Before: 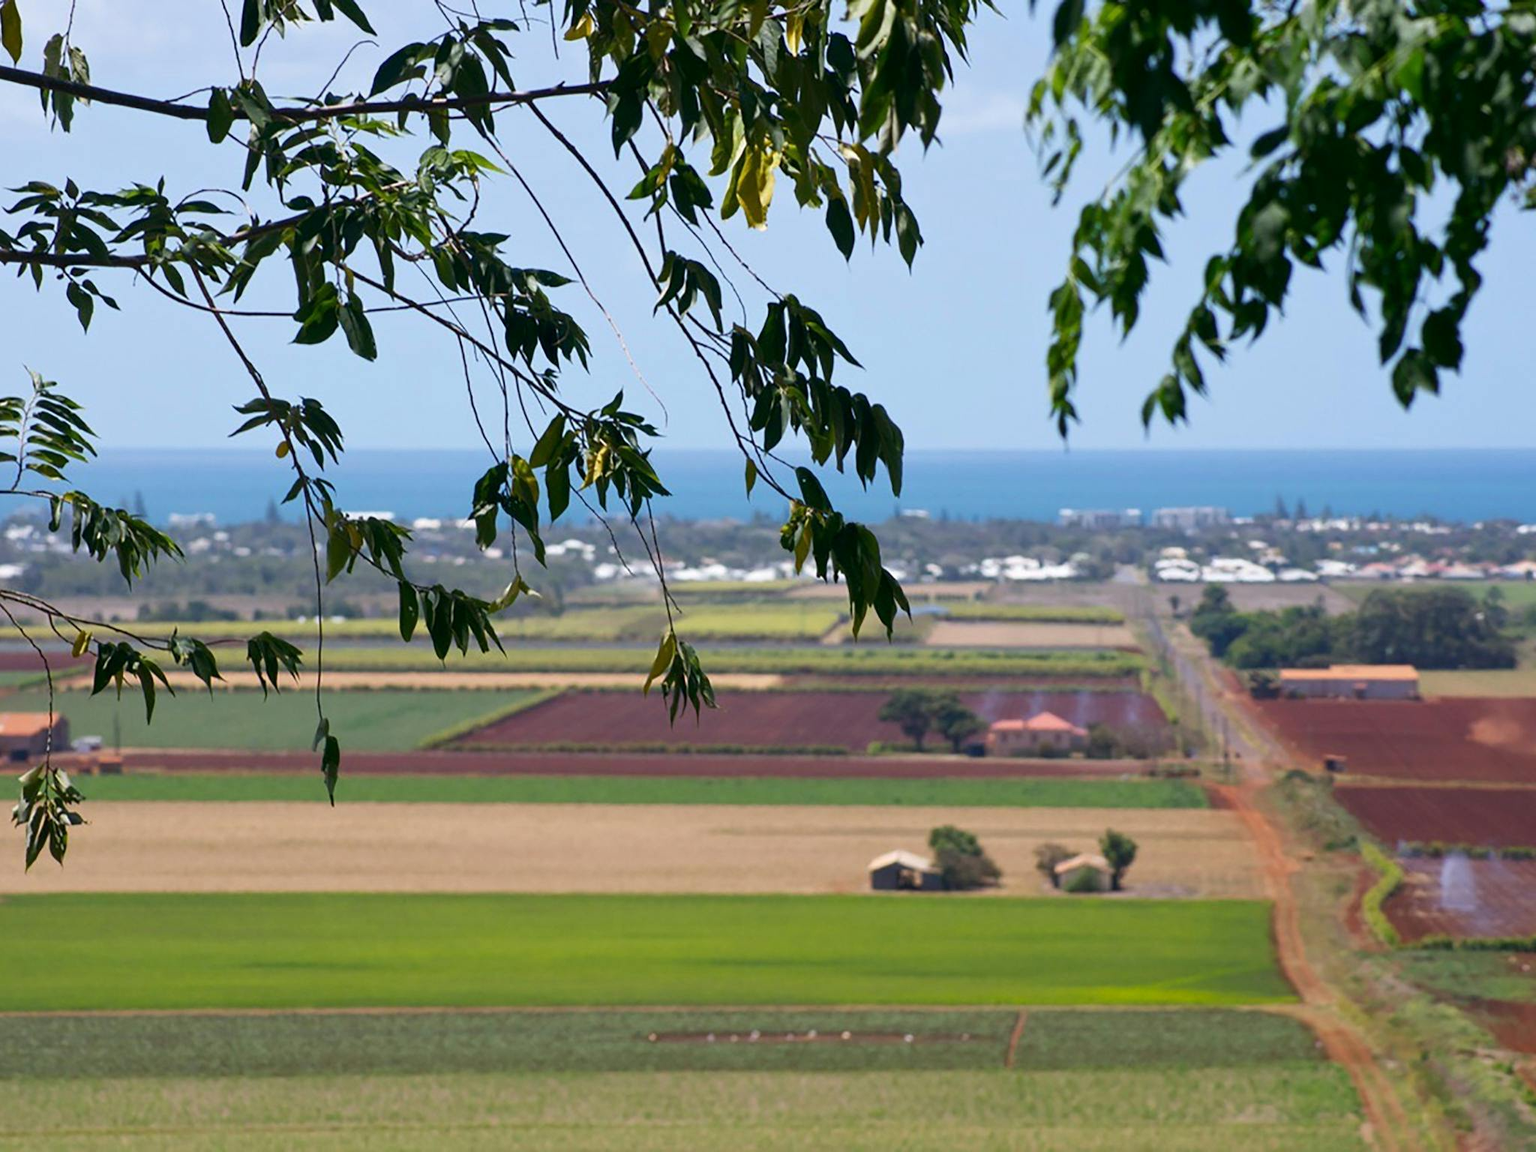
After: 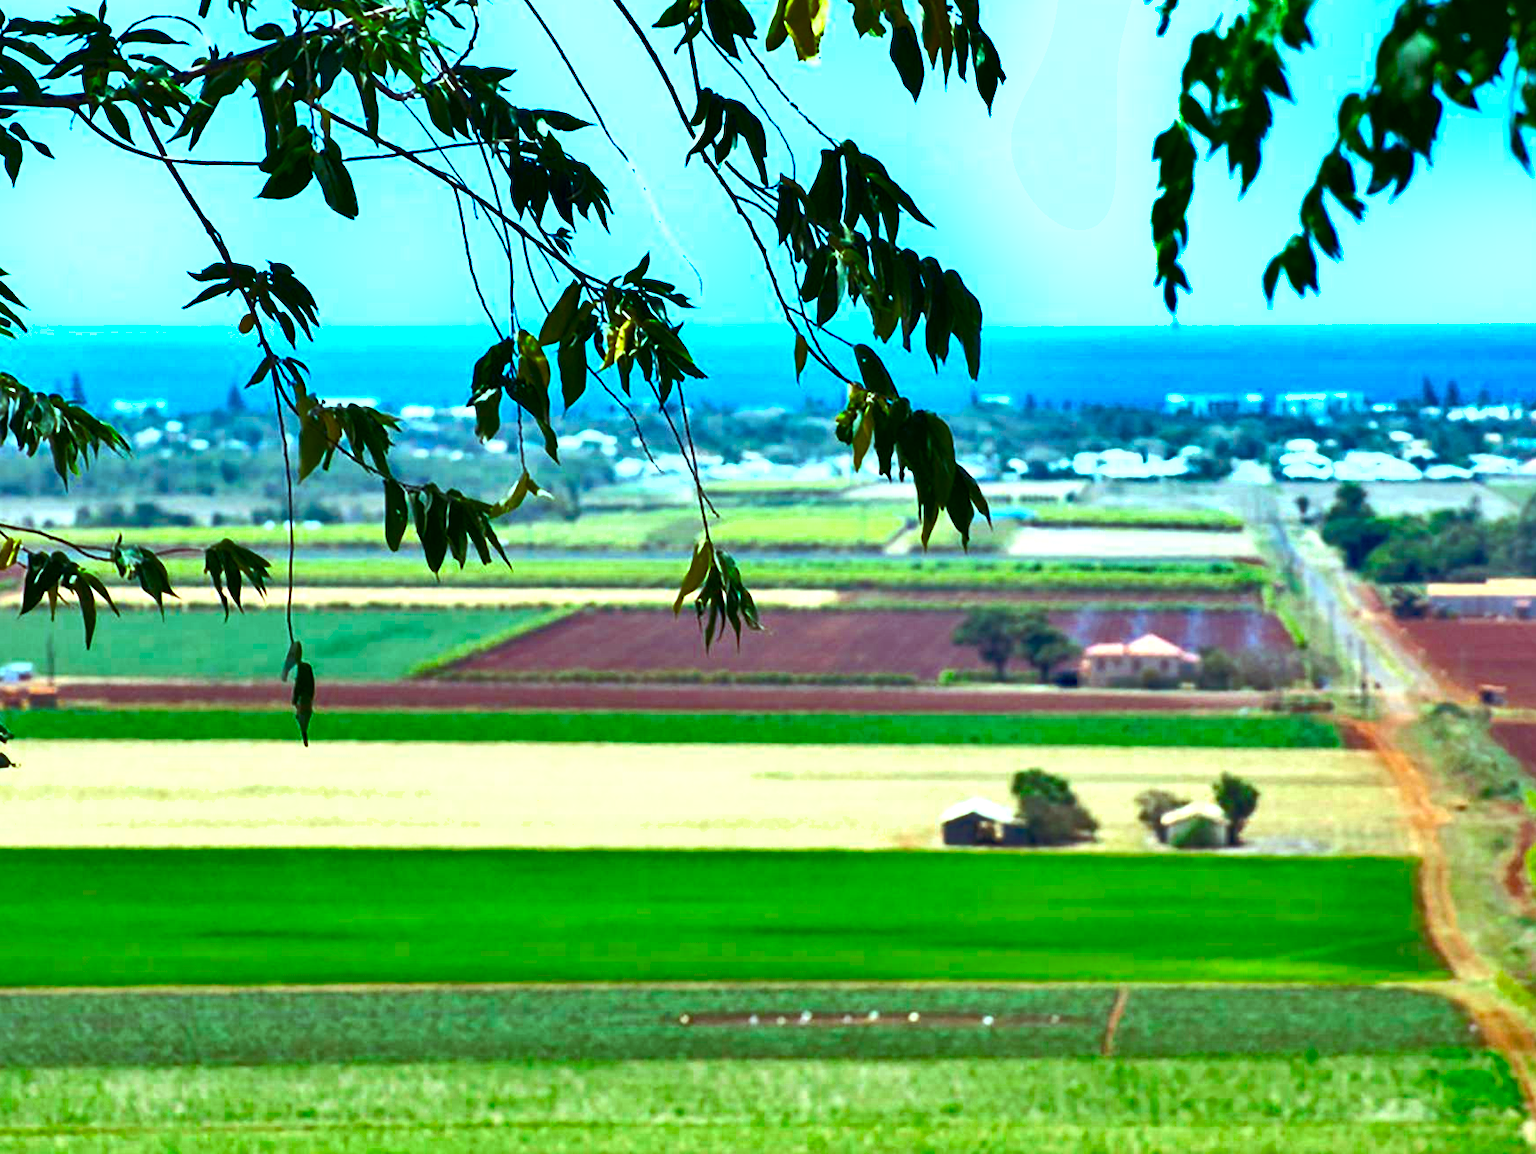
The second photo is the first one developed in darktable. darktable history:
exposure: black level correction 0, exposure 1.199 EV, compensate highlight preservation false
crop and rotate: left 4.847%, top 15.336%, right 10.672%
shadows and highlights: shadows 58.16, highlights -60.5, soften with gaussian
color balance rgb: highlights gain › chroma 5.319%, highlights gain › hue 194.71°, perceptual saturation grading › global saturation 30.781%, perceptual brilliance grading › global brilliance 14.252%, perceptual brilliance grading › shadows -34.373%, global vibrance 16.288%, saturation formula JzAzBz (2021)
